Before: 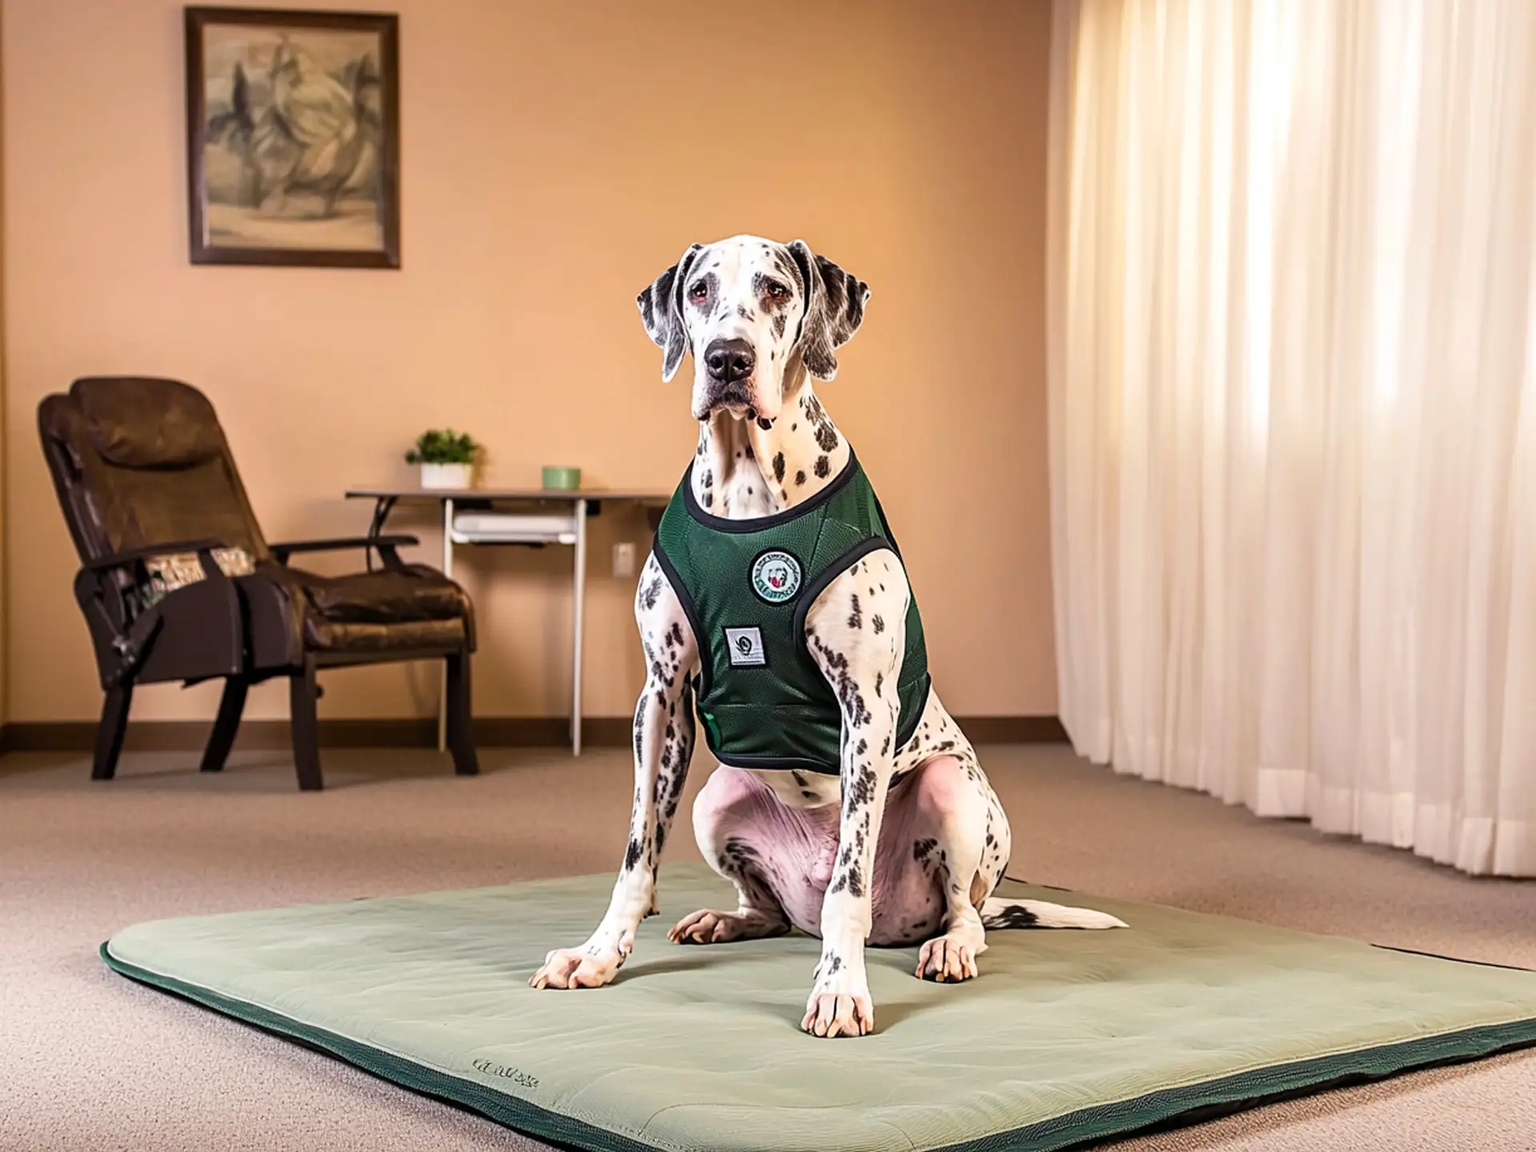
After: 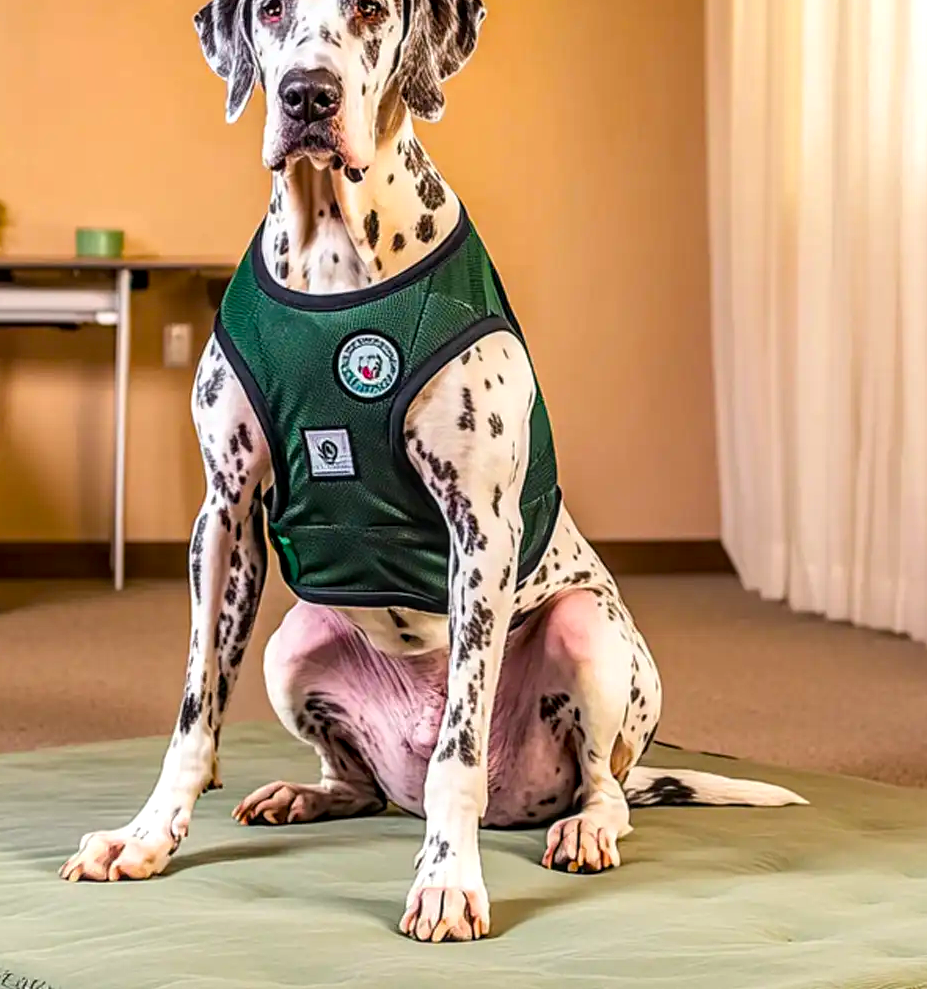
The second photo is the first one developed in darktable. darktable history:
color balance rgb: perceptual saturation grading › global saturation 30%, global vibrance 20%
local contrast: detail 130%
crop: left 31.379%, top 24.658%, right 20.326%, bottom 6.628%
